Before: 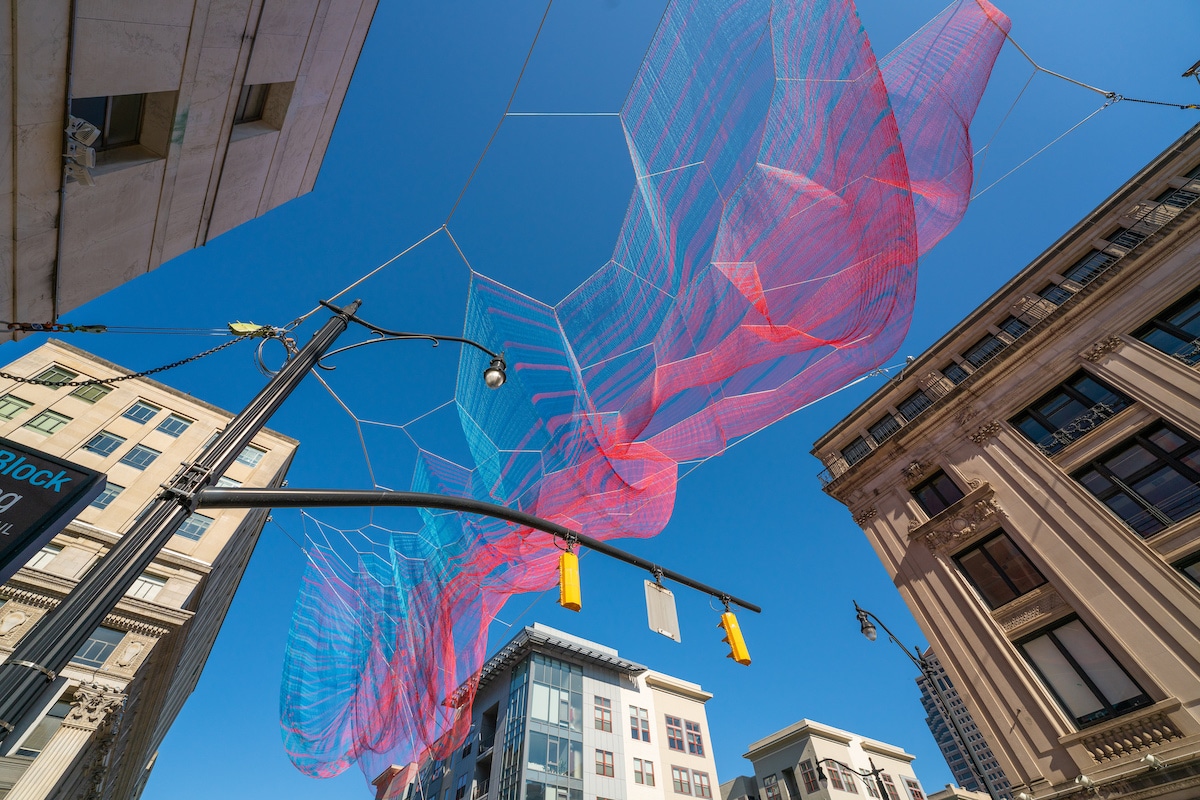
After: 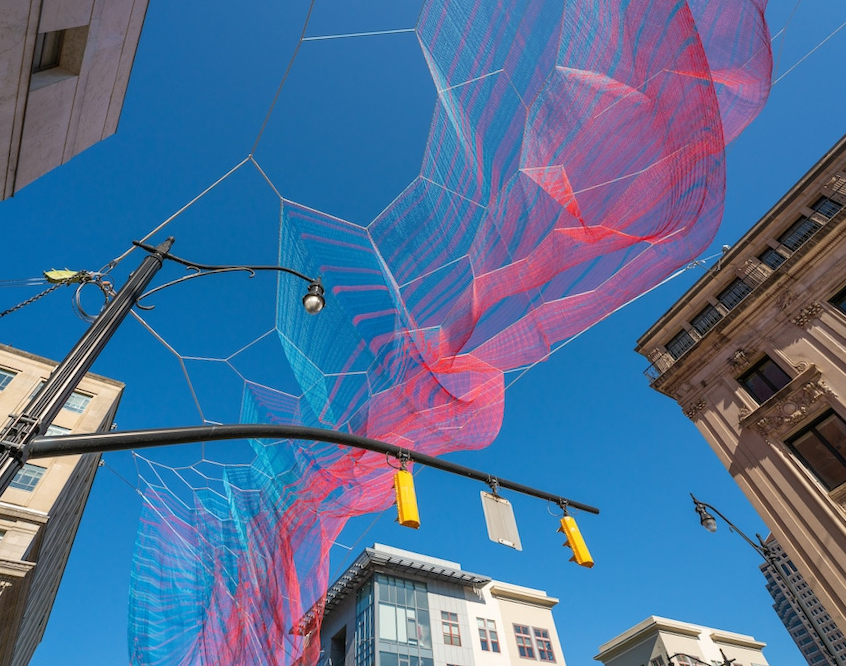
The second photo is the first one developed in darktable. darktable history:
rotate and perspective: rotation -5°, crop left 0.05, crop right 0.952, crop top 0.11, crop bottom 0.89
crop and rotate: left 13.15%, top 5.251%, right 12.609%
